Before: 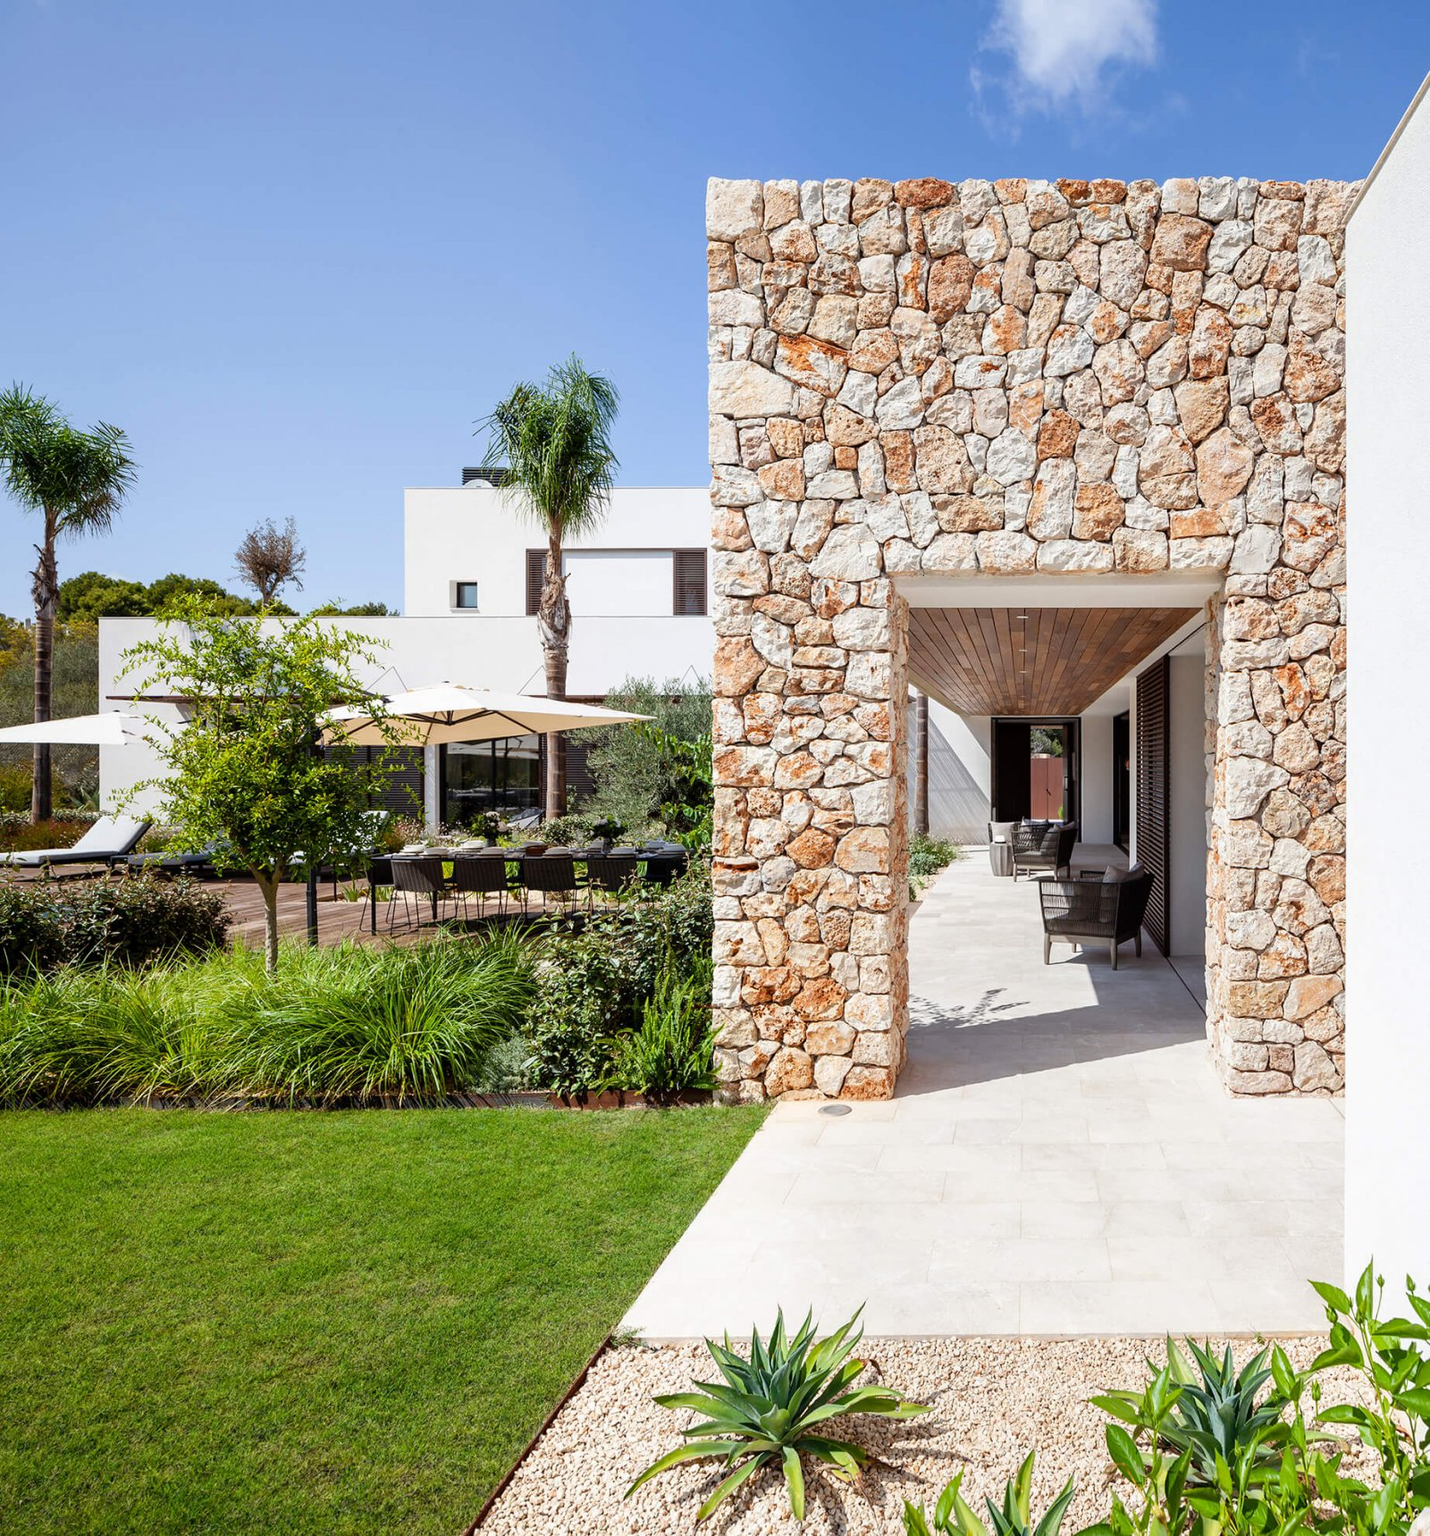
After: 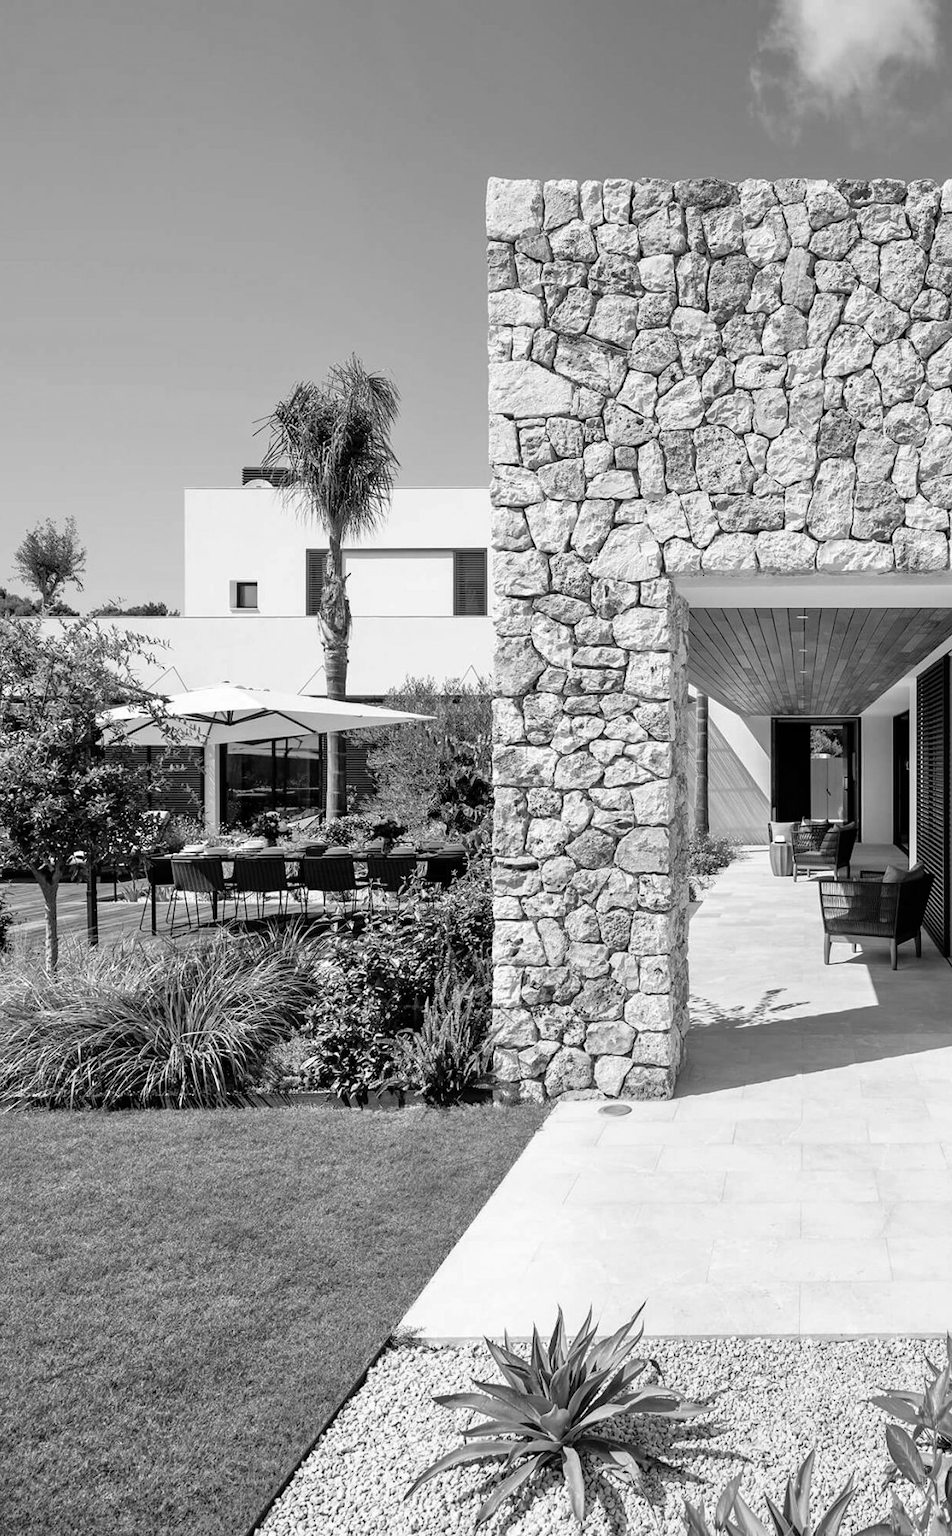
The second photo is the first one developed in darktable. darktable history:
crop: left 15.419%, right 17.914%
tone equalizer: -8 EV 0.001 EV, -7 EV -0.004 EV, -6 EV 0.009 EV, -5 EV 0.032 EV, -4 EV 0.276 EV, -3 EV 0.644 EV, -2 EV 0.584 EV, -1 EV 0.187 EV, +0 EV 0.024 EV
monochrome: a -3.63, b -0.465
white balance: emerald 1
contrast brightness saturation: brightness -0.09
